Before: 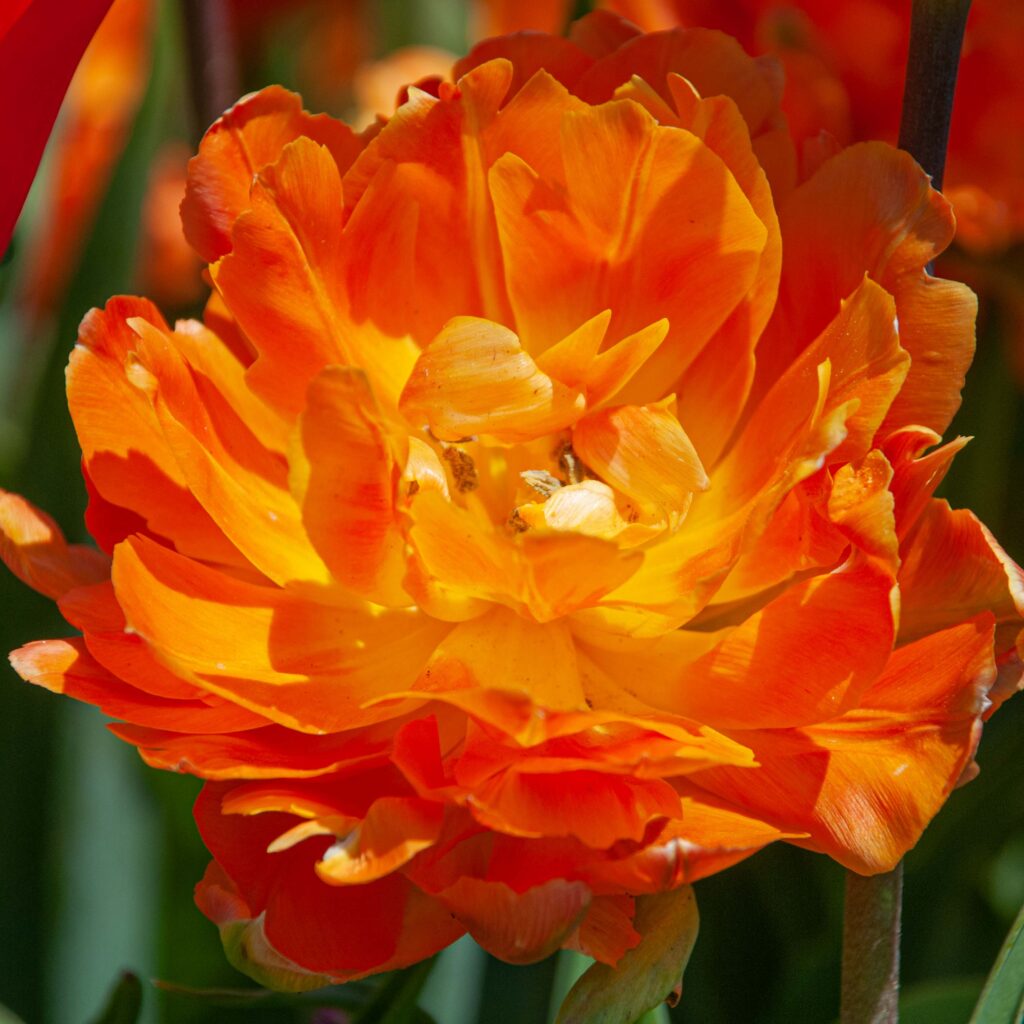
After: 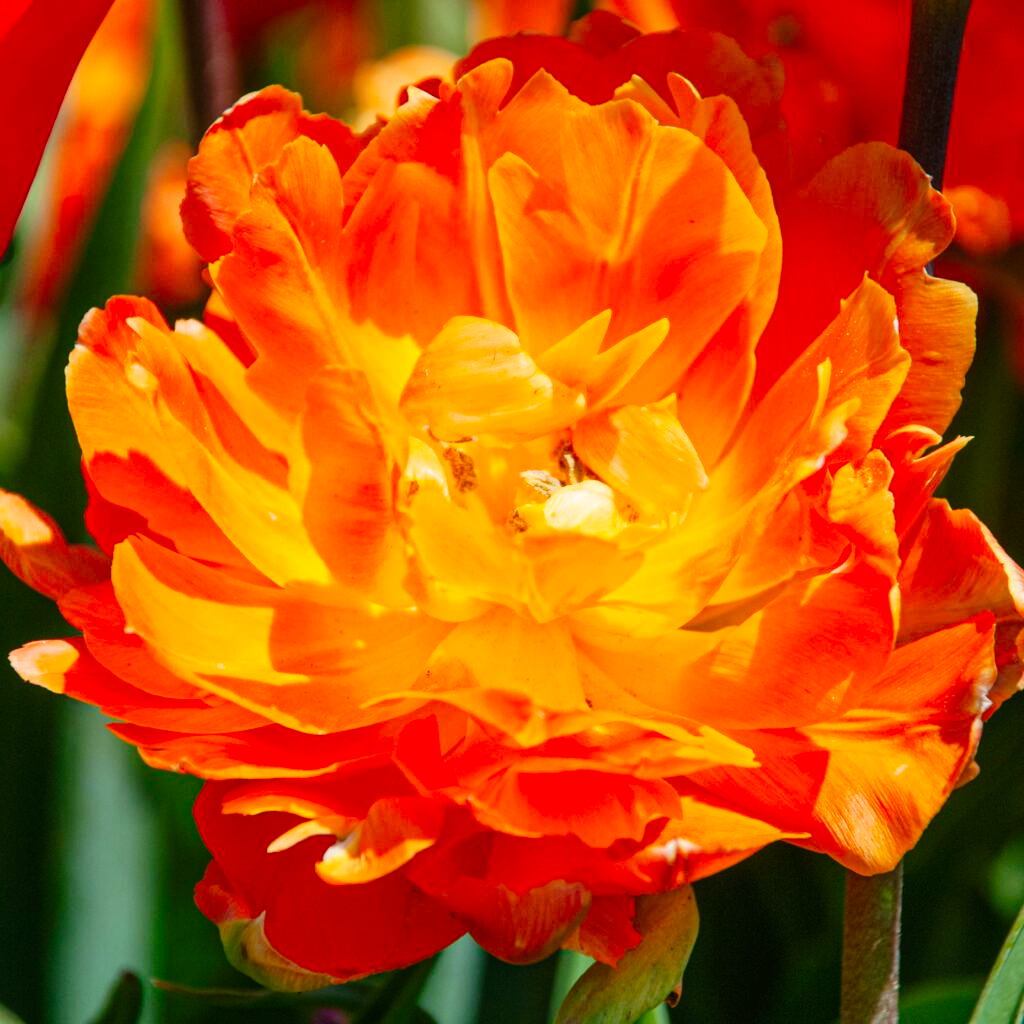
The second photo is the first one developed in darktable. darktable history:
contrast brightness saturation: contrast 0.198, brightness 0.157, saturation 0.223
tone curve: curves: ch0 [(0.003, 0) (0.066, 0.031) (0.163, 0.112) (0.264, 0.238) (0.395, 0.421) (0.517, 0.56) (0.684, 0.734) (0.791, 0.814) (1, 1)]; ch1 [(0, 0) (0.164, 0.115) (0.337, 0.332) (0.39, 0.398) (0.464, 0.461) (0.501, 0.5) (0.507, 0.5) (0.534, 0.532) (0.577, 0.59) (0.652, 0.681) (0.733, 0.749) (0.811, 0.796) (1, 1)]; ch2 [(0, 0) (0.337, 0.382) (0.464, 0.476) (0.501, 0.502) (0.527, 0.54) (0.551, 0.565) (0.6, 0.59) (0.687, 0.675) (1, 1)], preserve colors none
